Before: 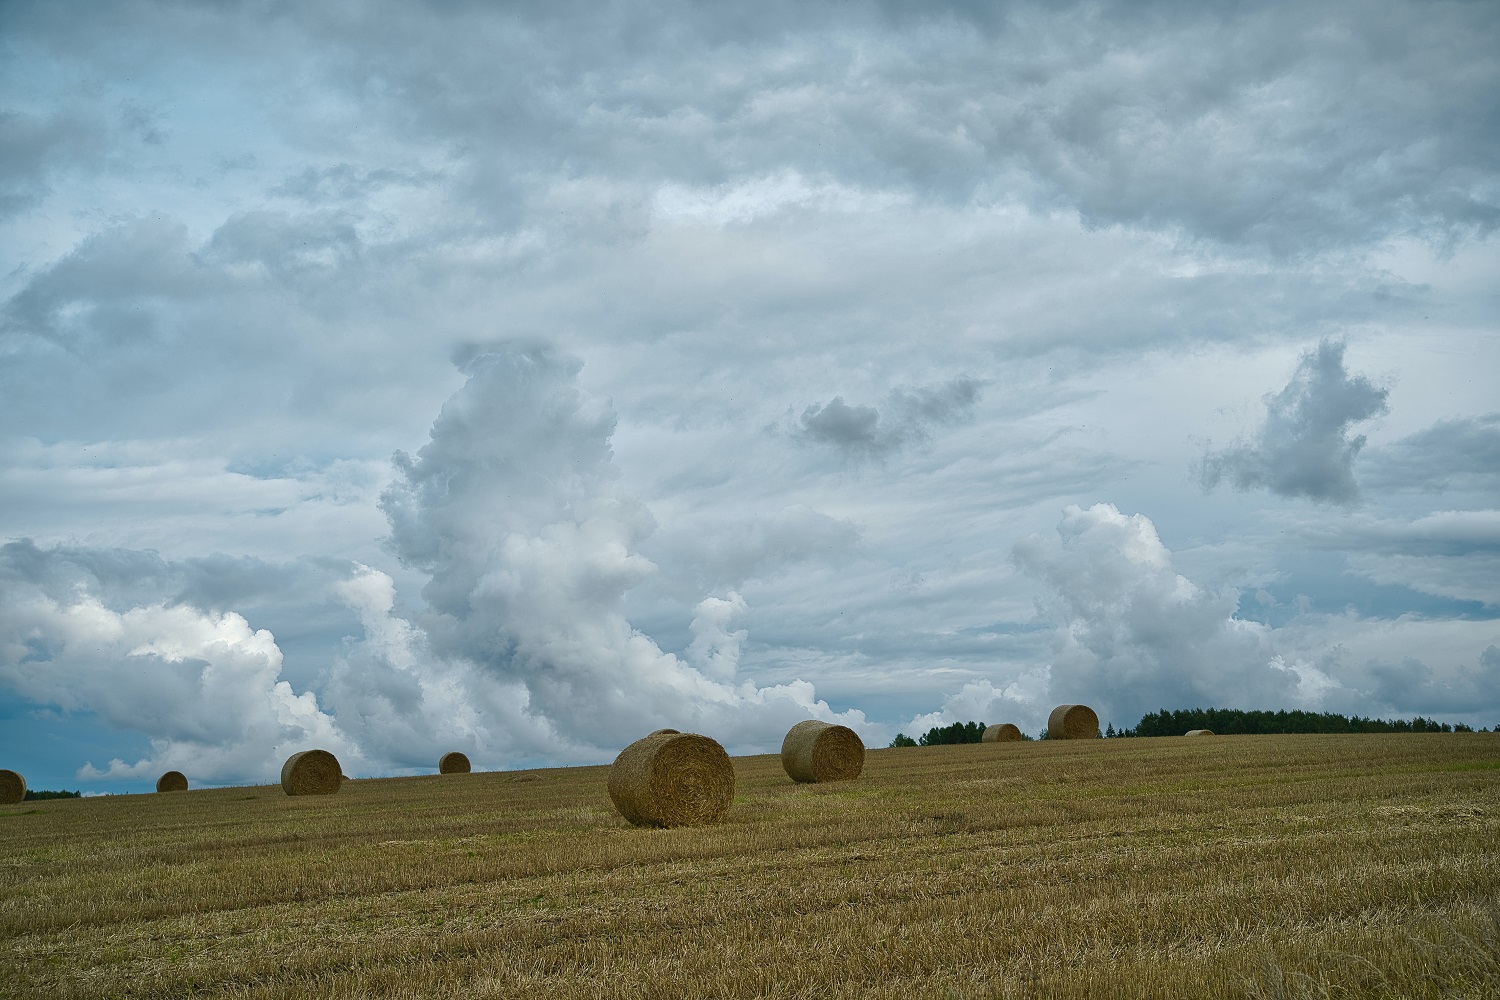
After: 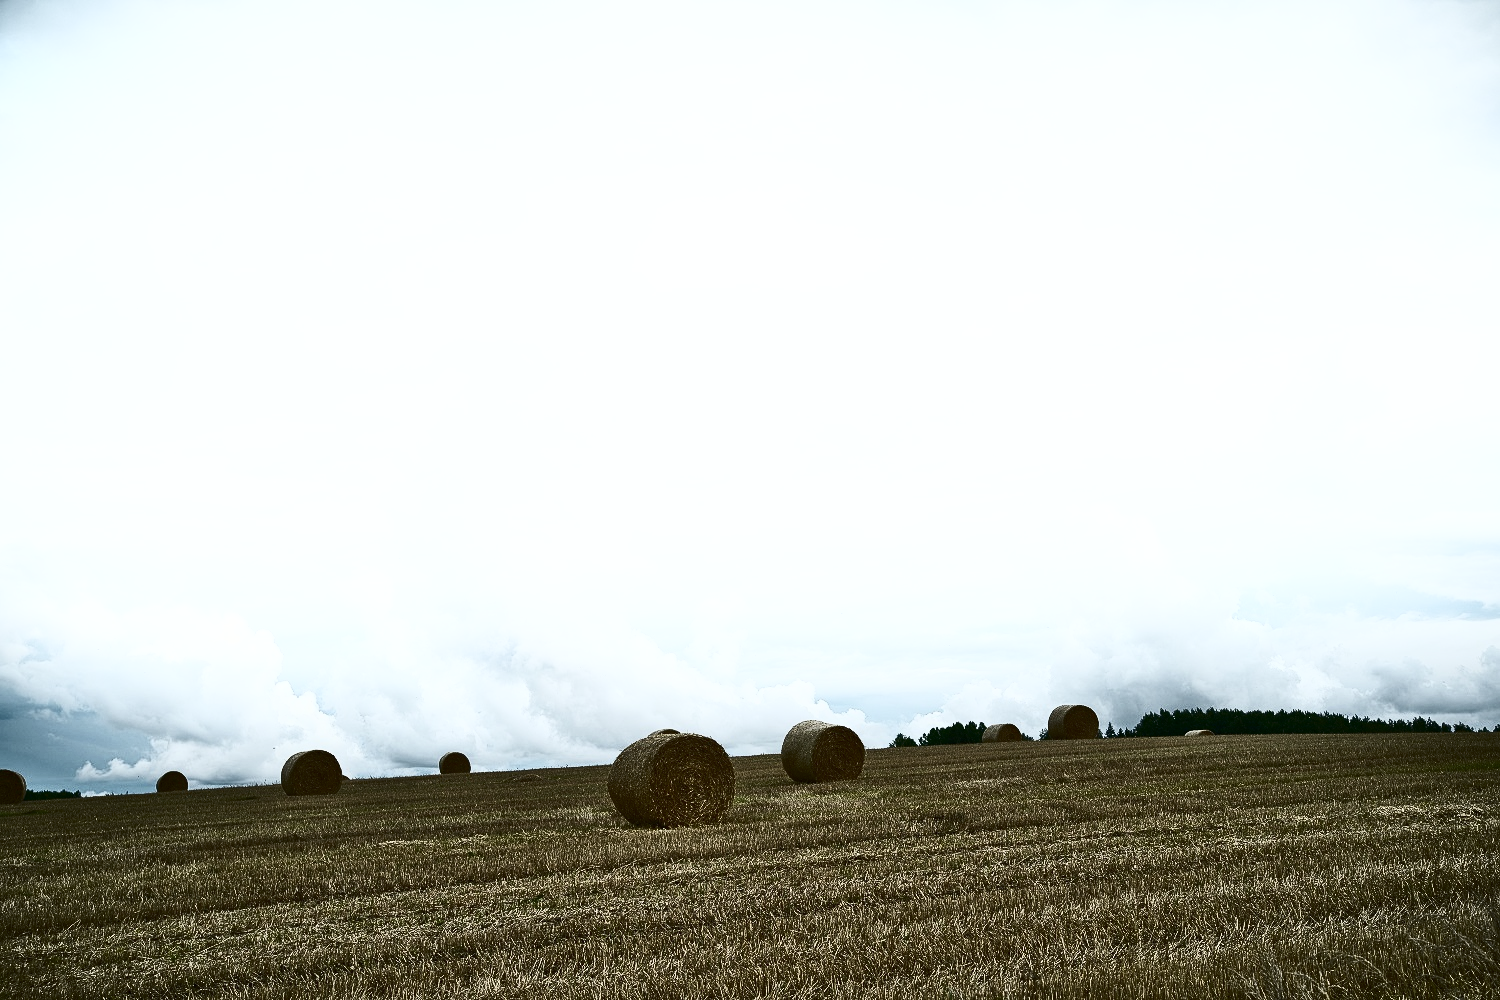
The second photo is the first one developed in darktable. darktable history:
exposure: black level correction 0.001, compensate highlight preservation false
color balance: contrast -15%
color correction: saturation 0.8
contrast brightness saturation: contrast 0.93, brightness 0.2
shadows and highlights: shadows -21.3, highlights 100, soften with gaussian
